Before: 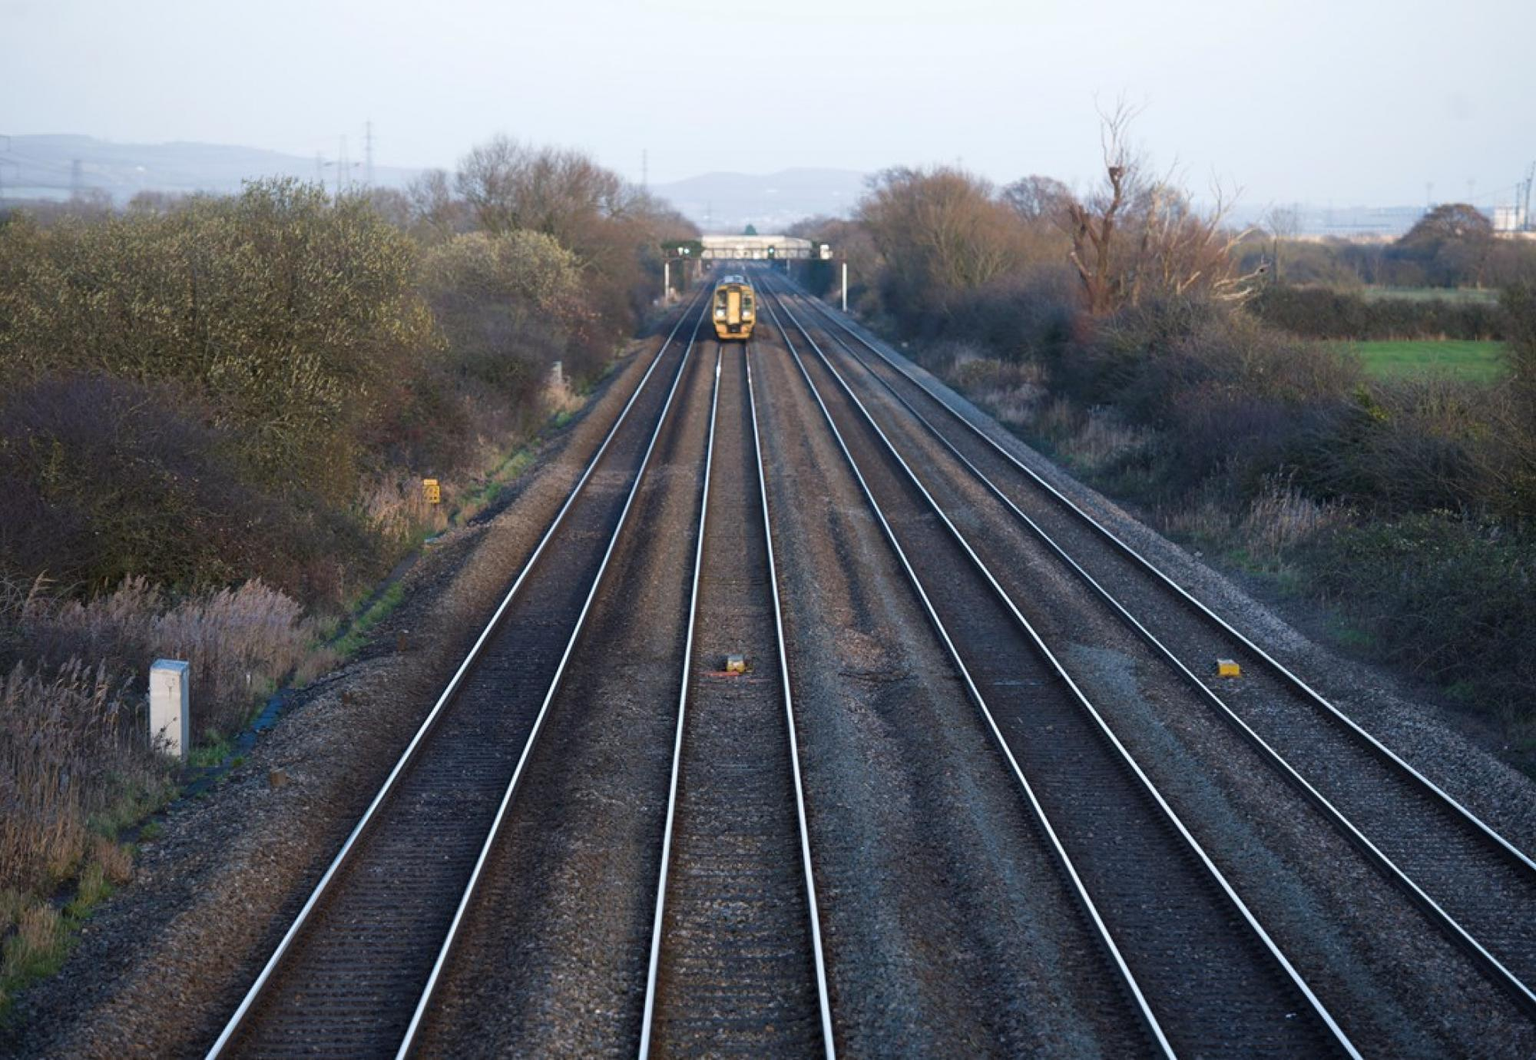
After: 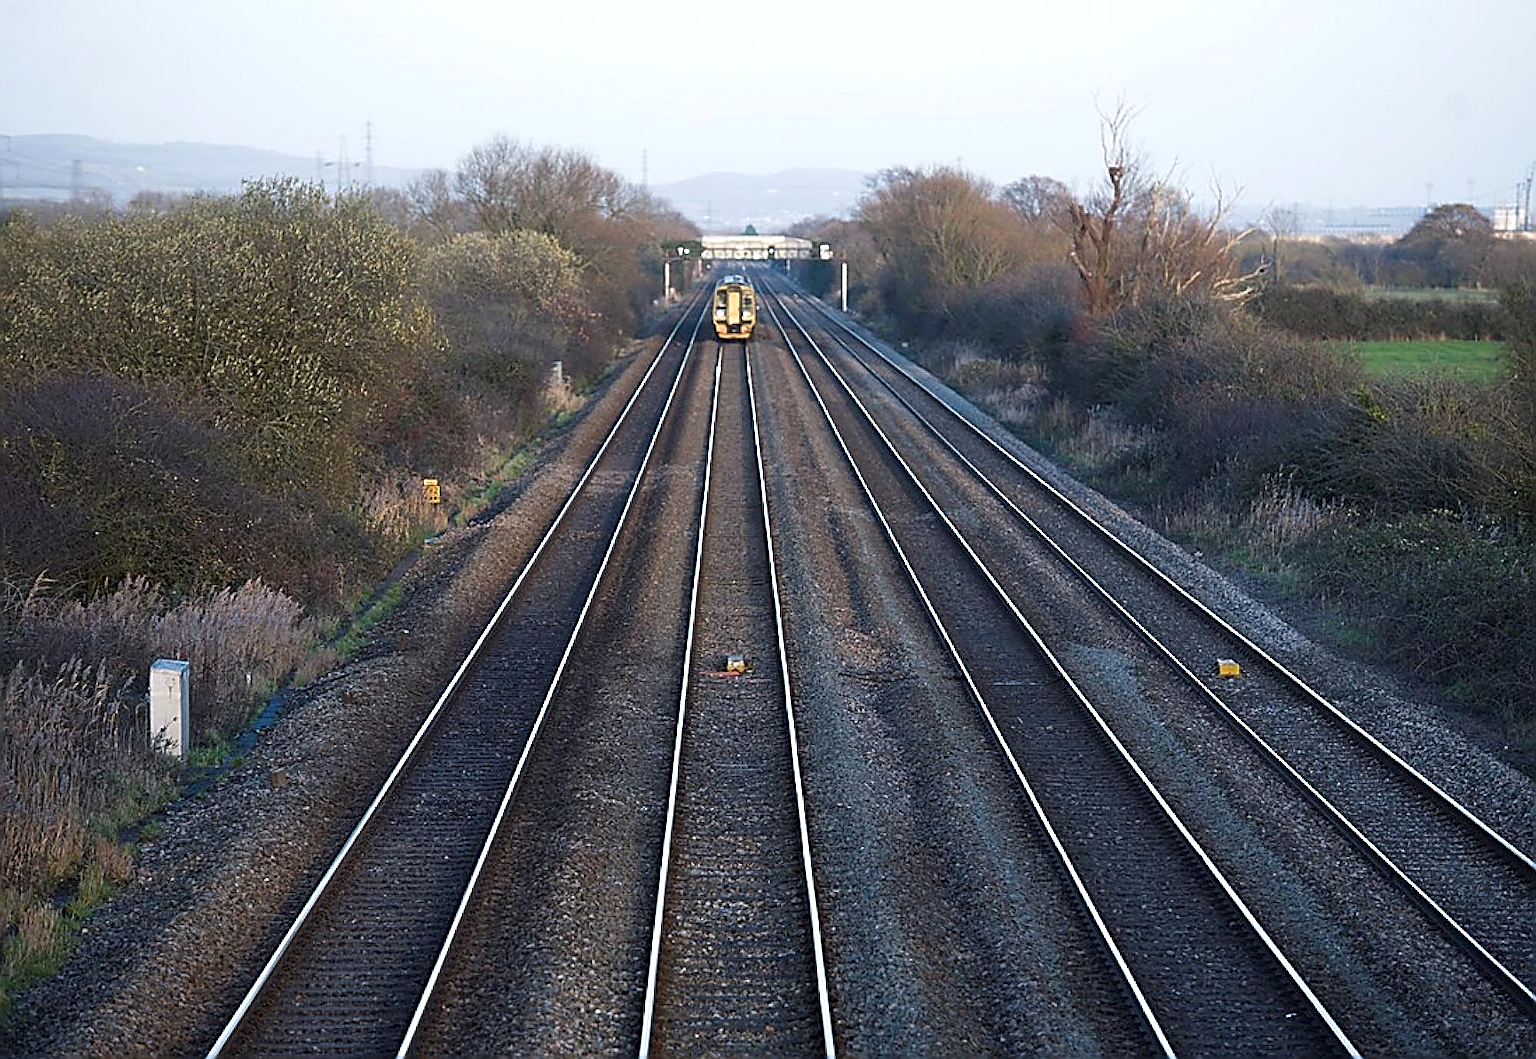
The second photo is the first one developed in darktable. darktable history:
exposure: exposure 0.128 EV, compensate exposure bias true, compensate highlight preservation false
sharpen: amount 1.983
